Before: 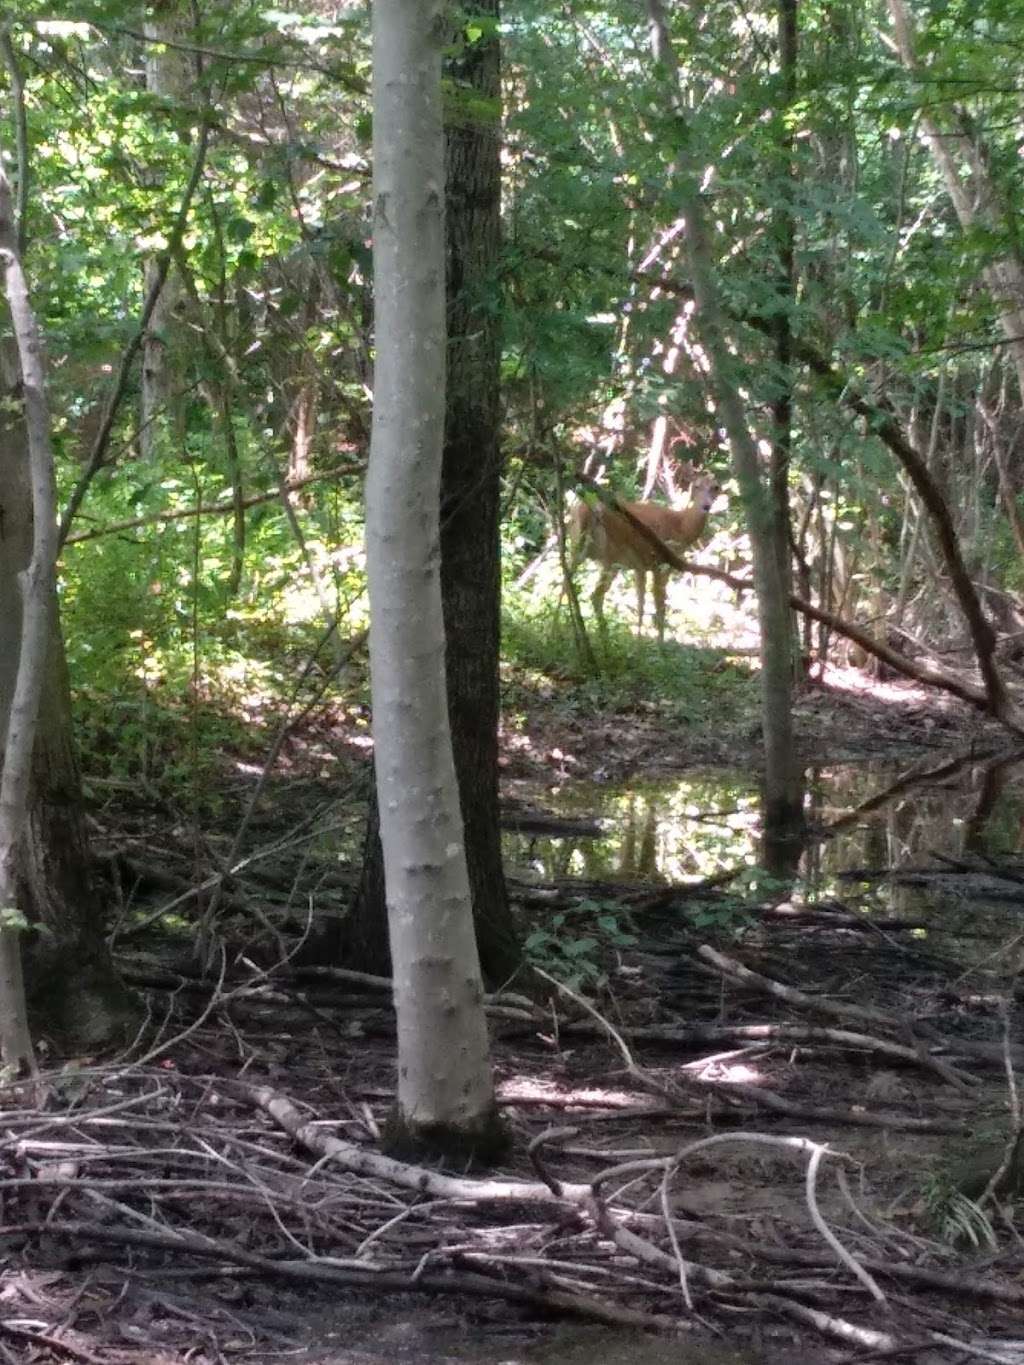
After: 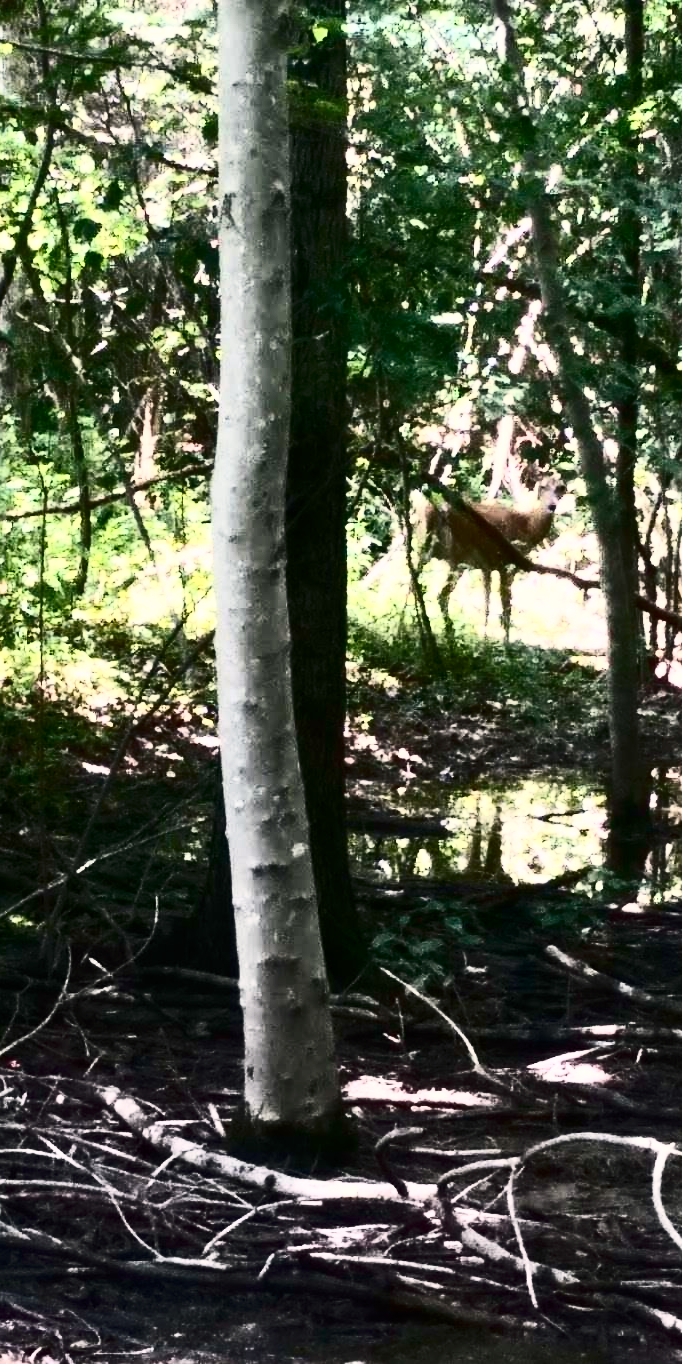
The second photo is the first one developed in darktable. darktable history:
crop and rotate: left 15.132%, right 18.19%
color balance rgb: shadows lift › luminance -7.34%, shadows lift › chroma 2.186%, shadows lift › hue 163.37°, highlights gain › chroma 2.023%, highlights gain › hue 74.12°, shadows fall-off 101.185%, perceptual saturation grading › global saturation 2.052%, perceptual saturation grading › highlights -1.518%, perceptual saturation grading › mid-tones 4.61%, perceptual saturation grading › shadows 7.332%, mask middle-gray fulcrum 21.985%
contrast brightness saturation: contrast 0.931, brightness 0.194
